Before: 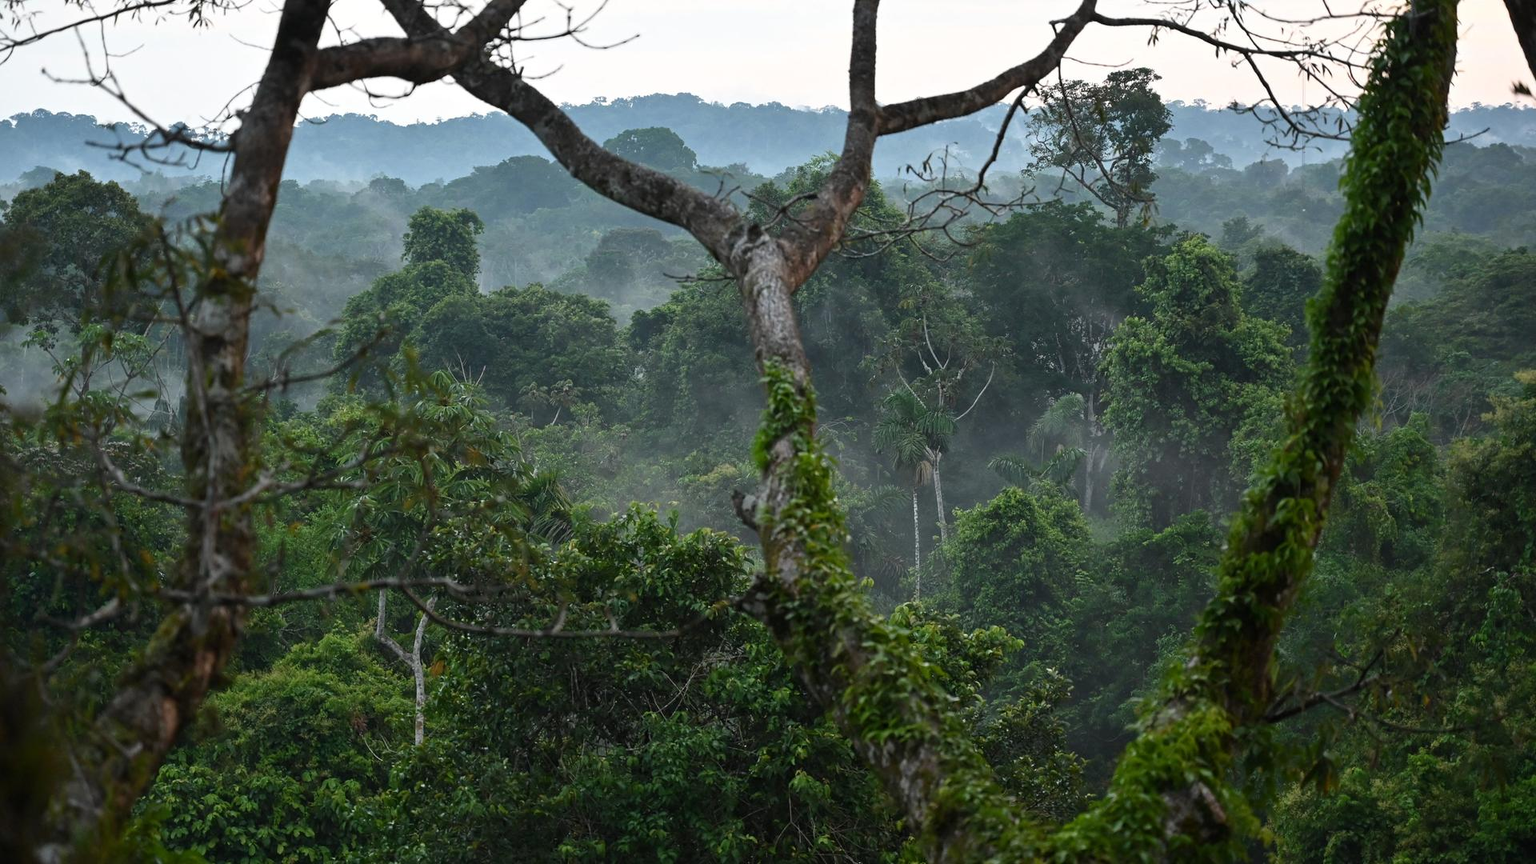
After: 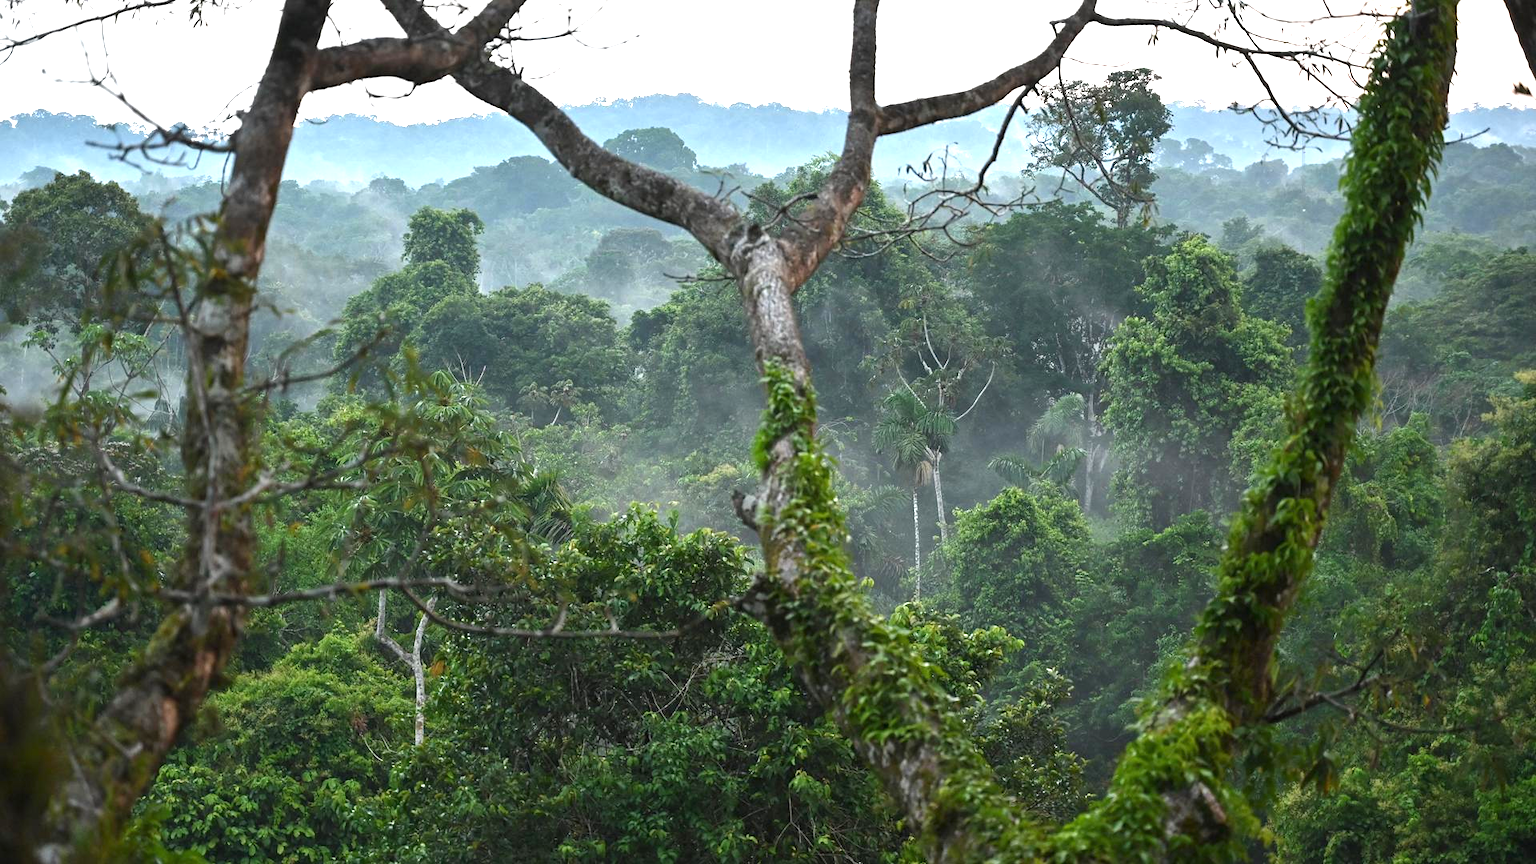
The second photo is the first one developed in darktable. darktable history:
exposure: black level correction 0, exposure 1.101 EV, compensate highlight preservation false
